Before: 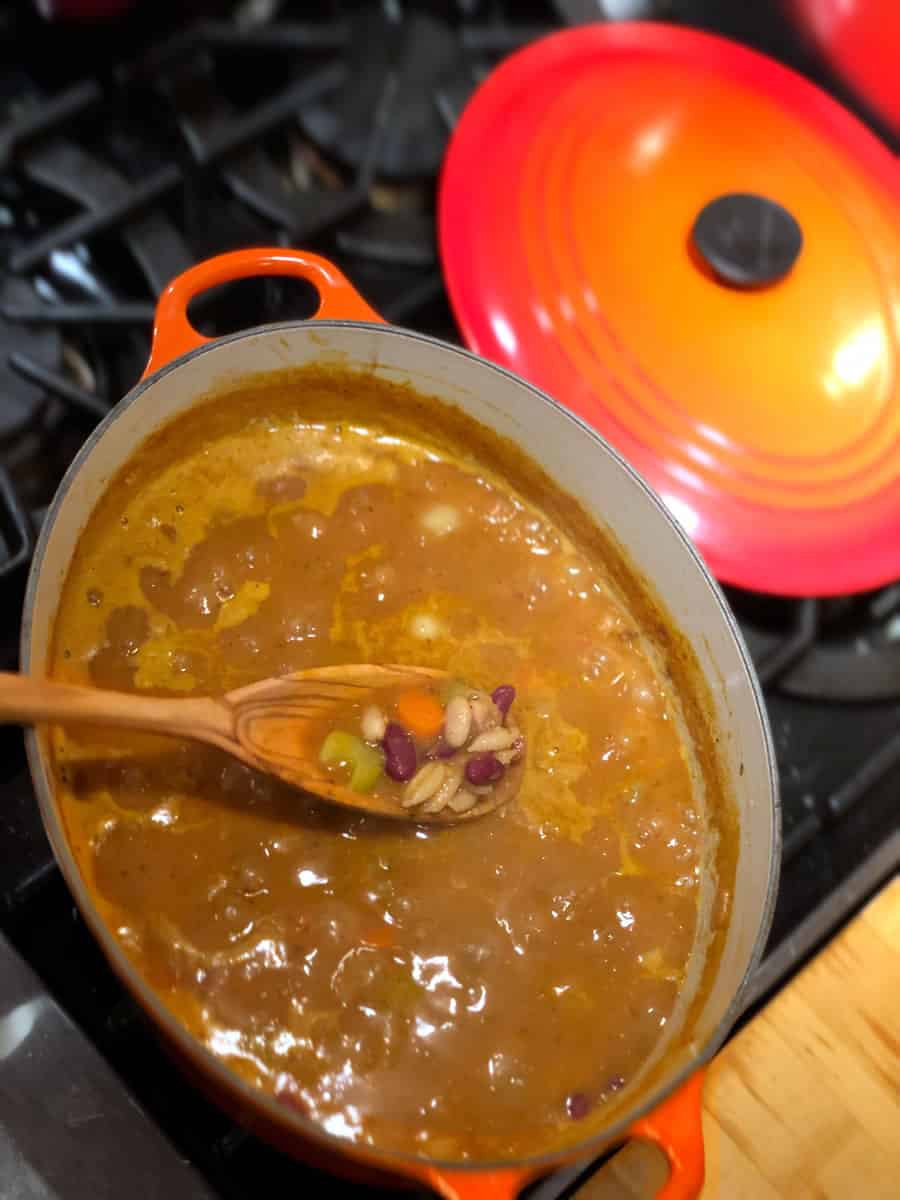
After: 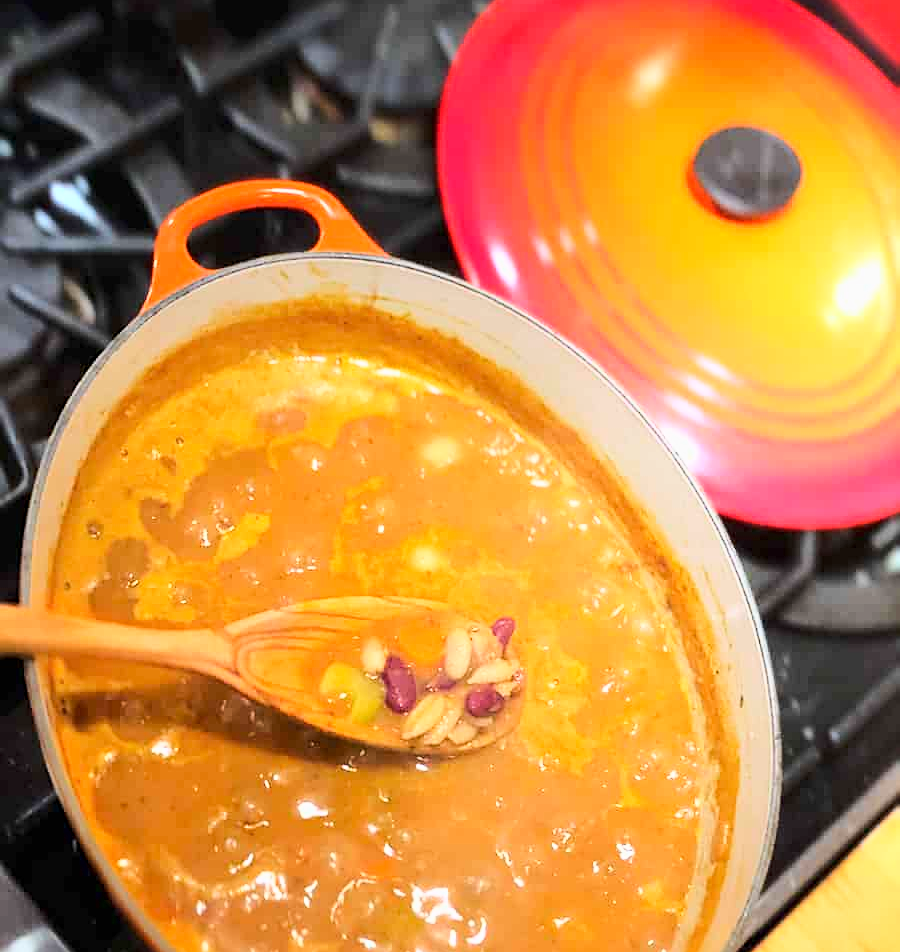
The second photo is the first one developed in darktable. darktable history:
sharpen: on, module defaults
exposure: exposure 0.375 EV, compensate highlight preservation false
base curve: curves: ch0 [(0, 0) (0.025, 0.046) (0.112, 0.277) (0.467, 0.74) (0.814, 0.929) (1, 0.942)]
crop and rotate: top 5.667%, bottom 14.937%
